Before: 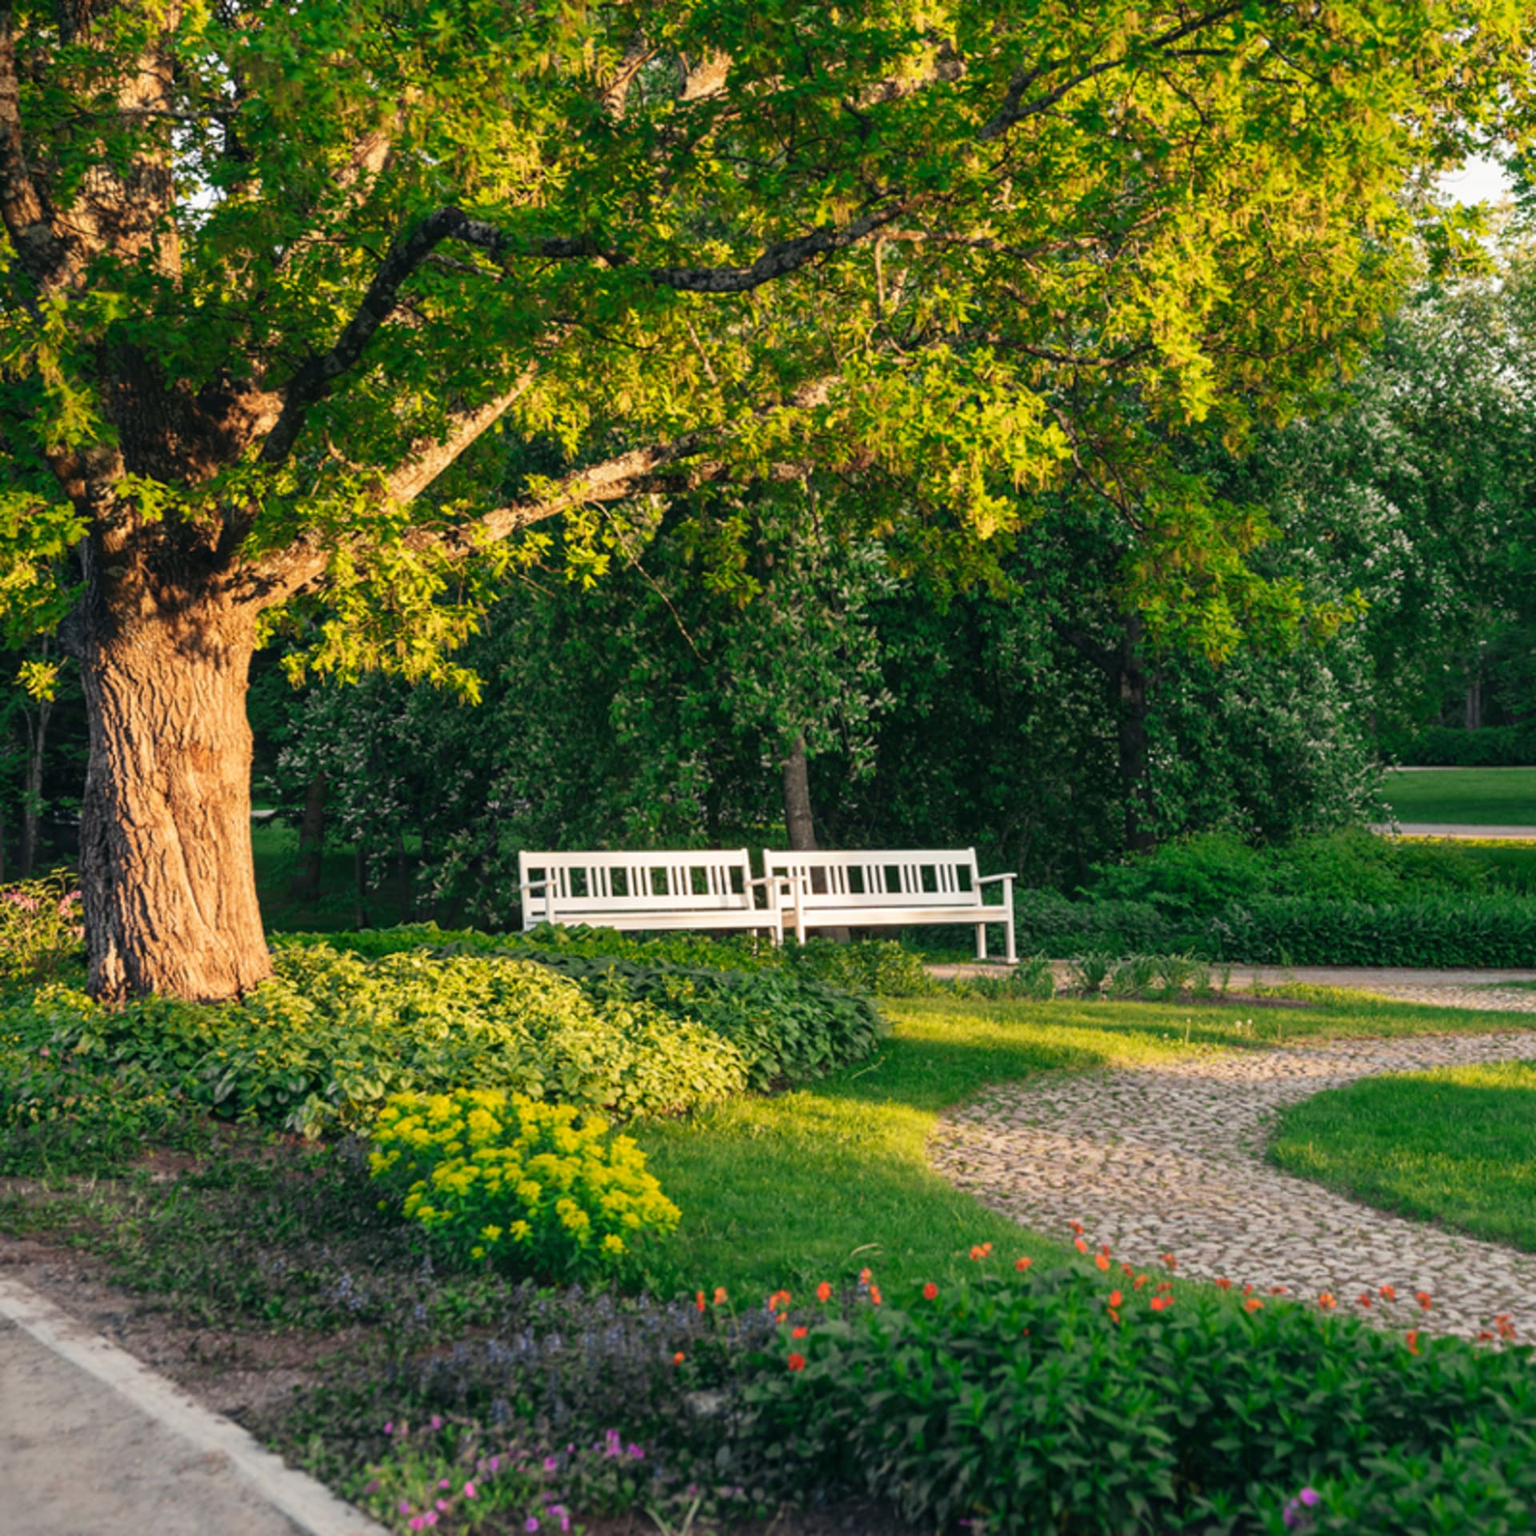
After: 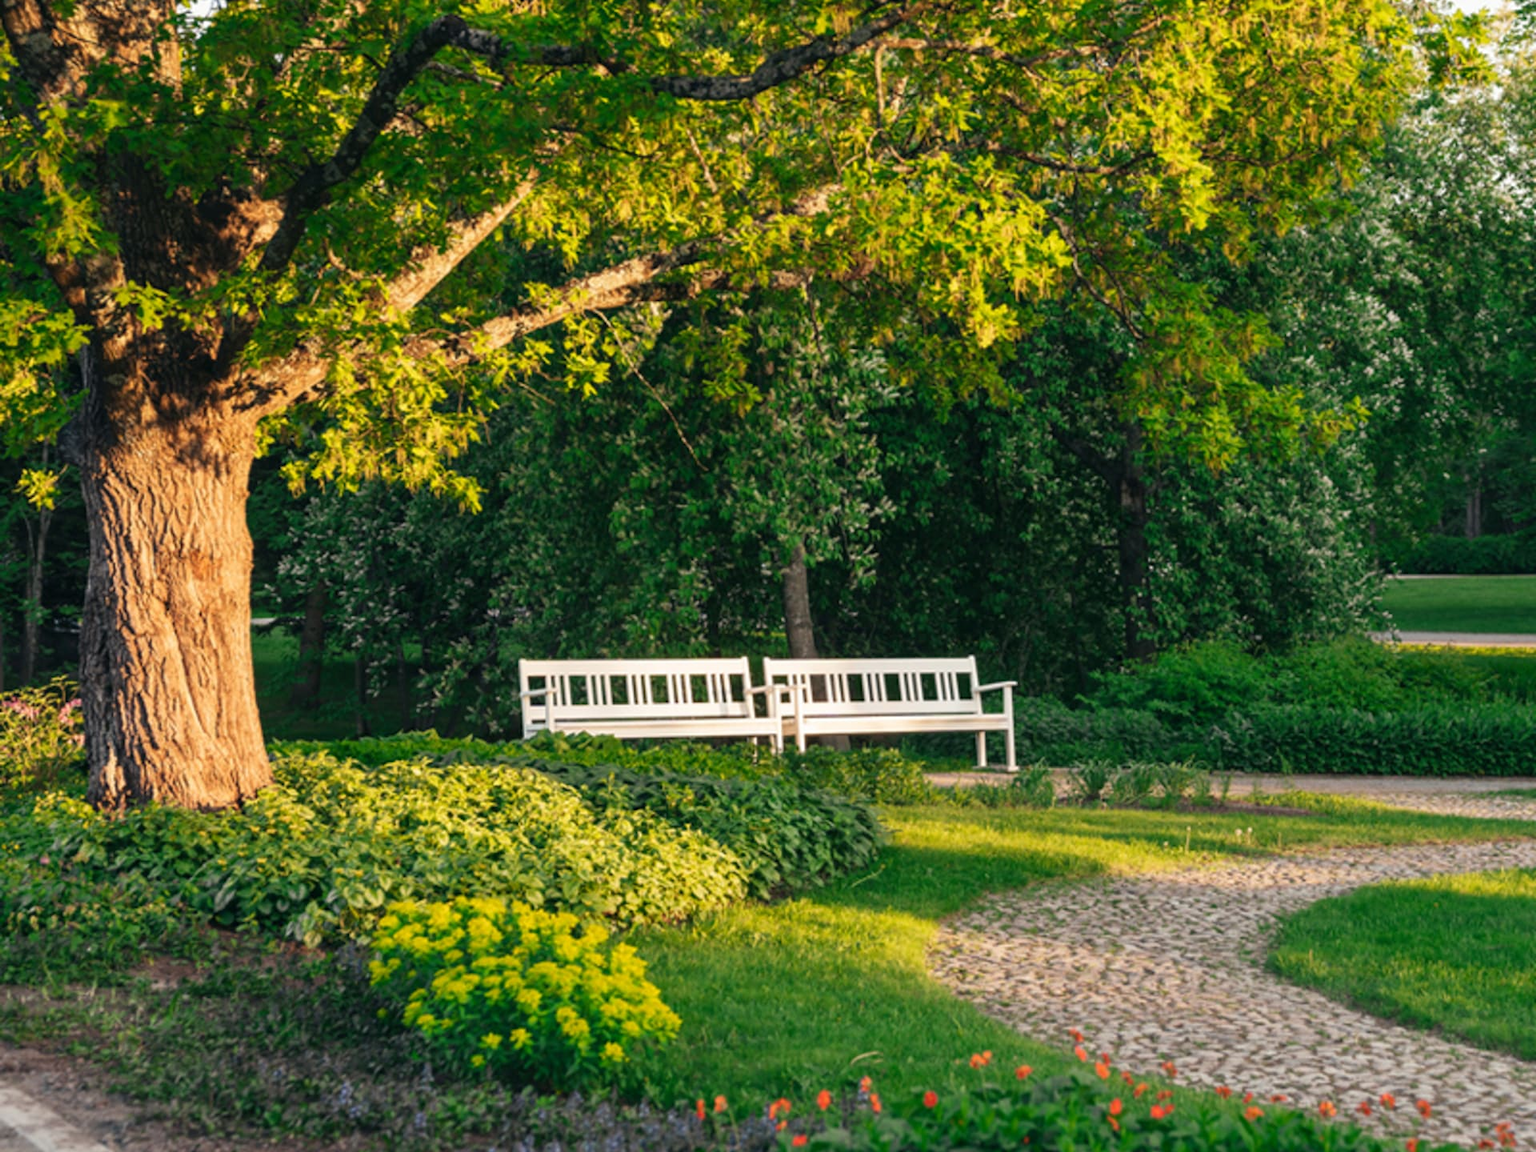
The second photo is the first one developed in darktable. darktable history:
crop and rotate: top 12.5%, bottom 12.5%
rgb levels: preserve colors max RGB
